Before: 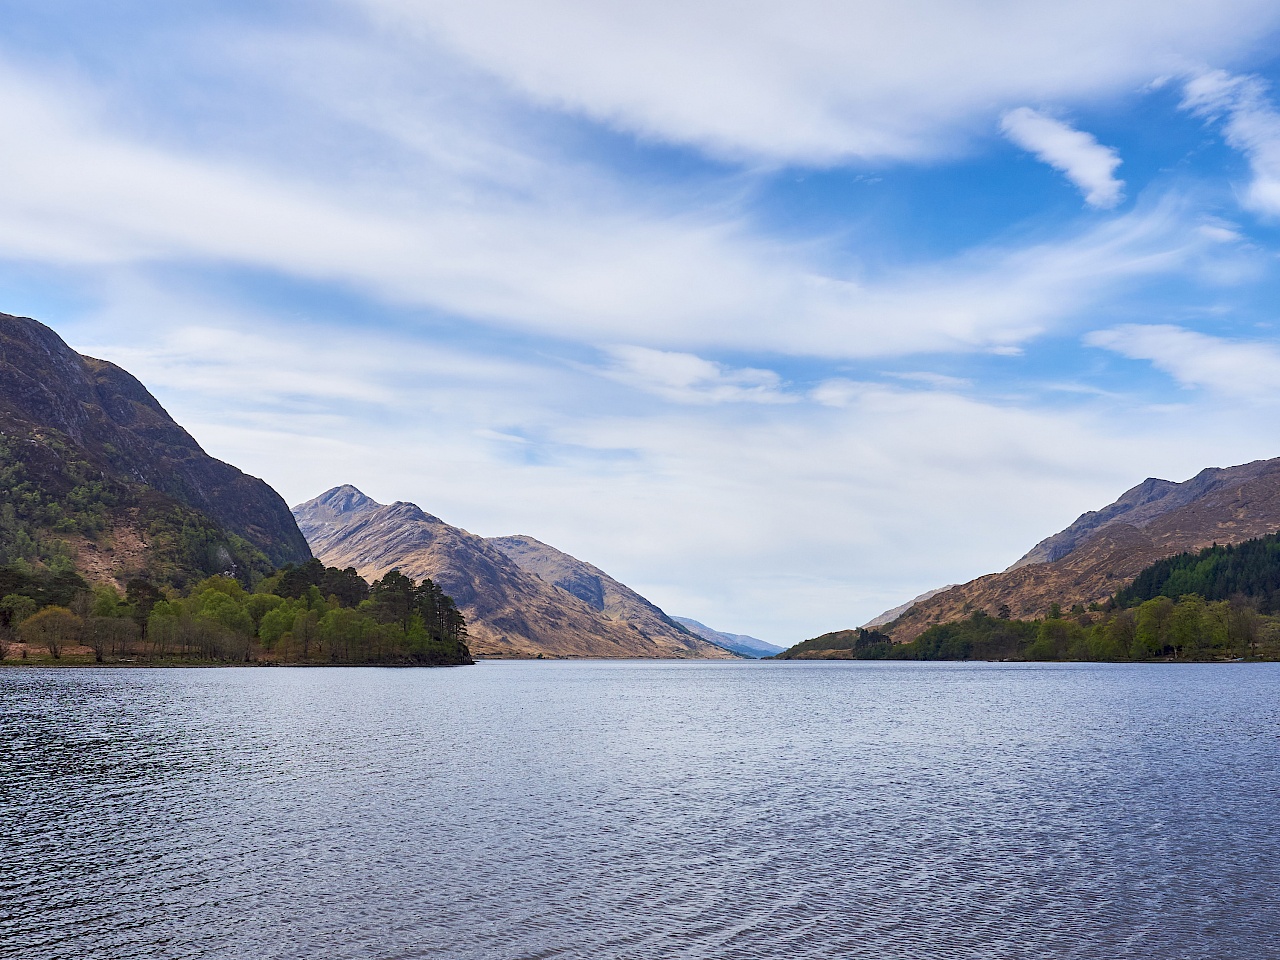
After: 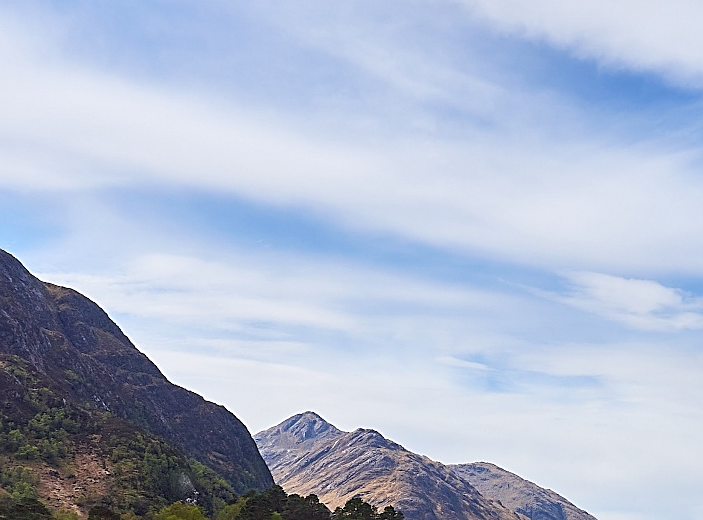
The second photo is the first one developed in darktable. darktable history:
sharpen: on, module defaults
crop and rotate: left 3.042%, top 7.697%, right 42.017%, bottom 38.082%
